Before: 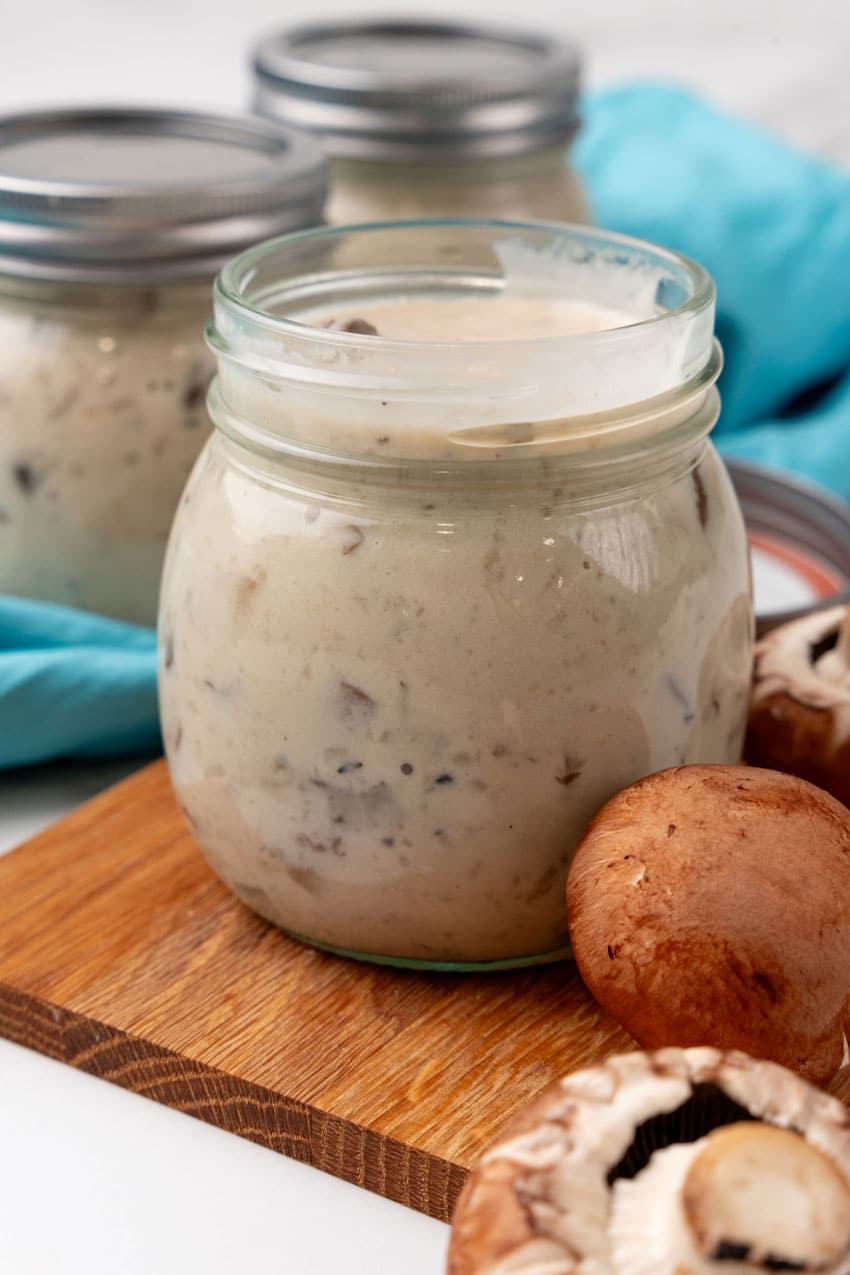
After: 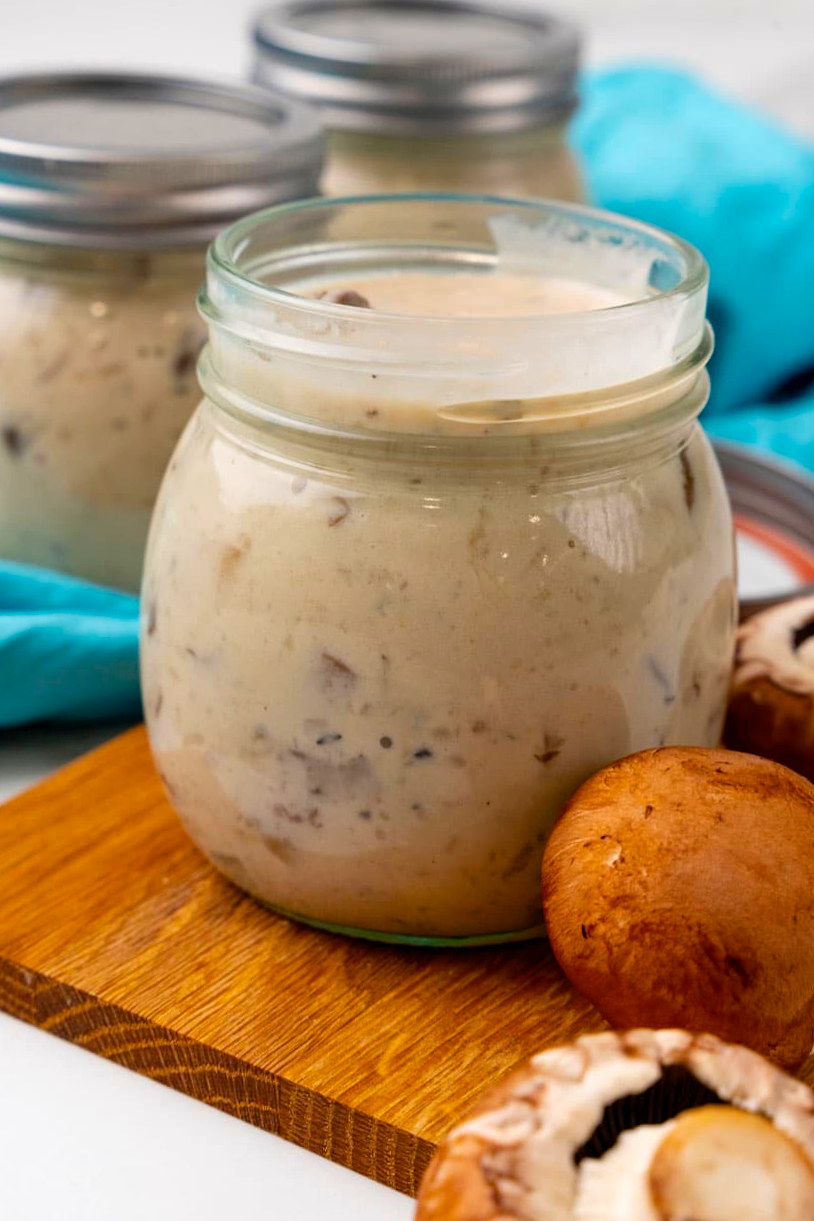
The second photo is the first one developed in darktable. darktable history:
crop and rotate: angle -1.69°
color balance rgb: linear chroma grading › global chroma 10%, perceptual saturation grading › global saturation 30%, global vibrance 10%
